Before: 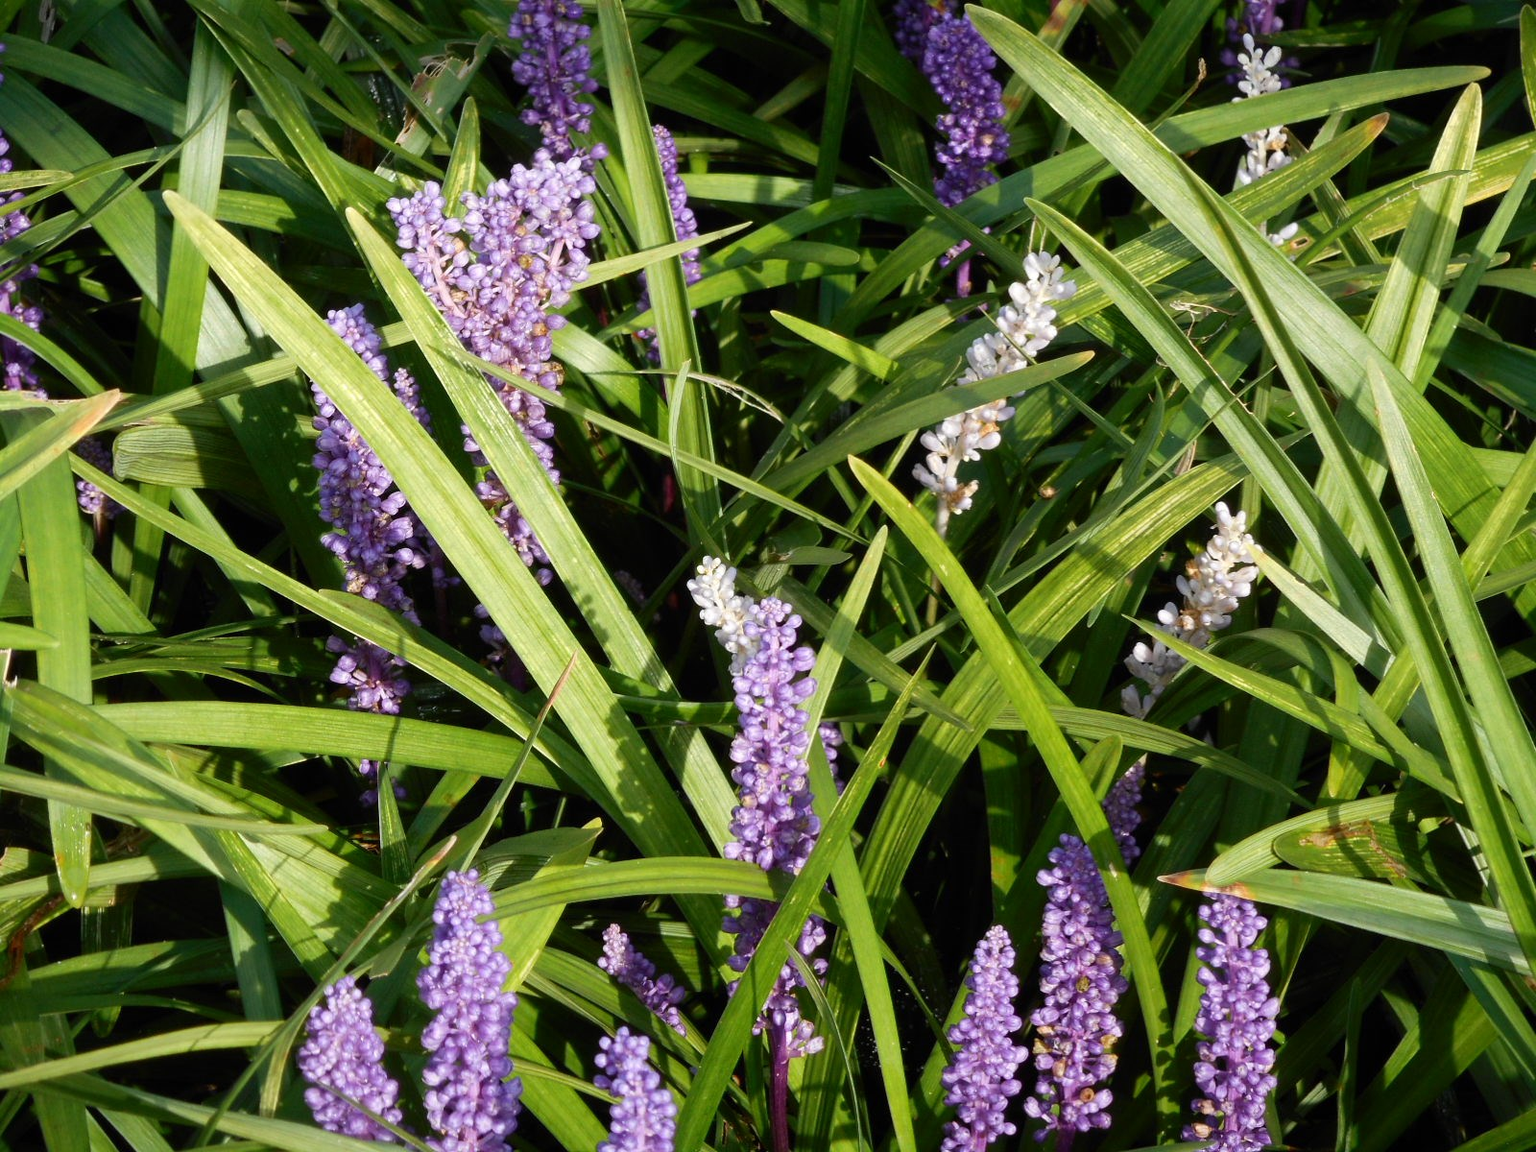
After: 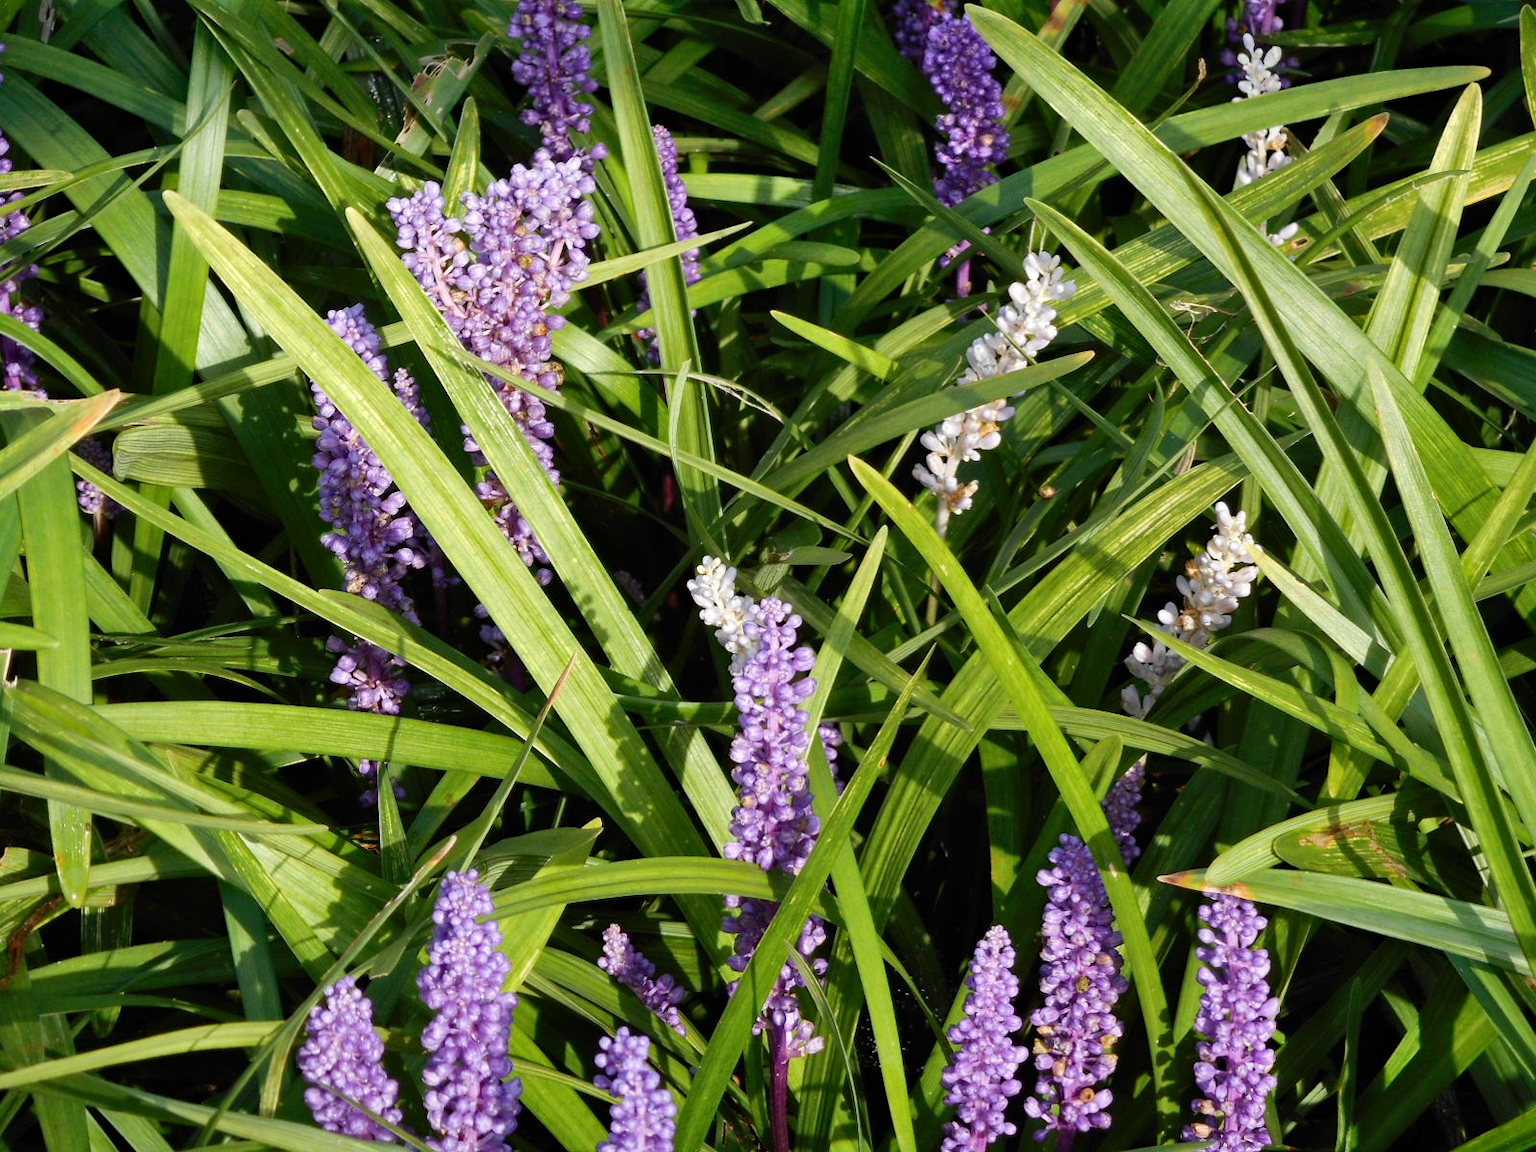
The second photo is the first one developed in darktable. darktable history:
haze removal: compatibility mode true, adaptive false
shadows and highlights: low approximation 0.01, soften with gaussian
color balance rgb: on, module defaults
